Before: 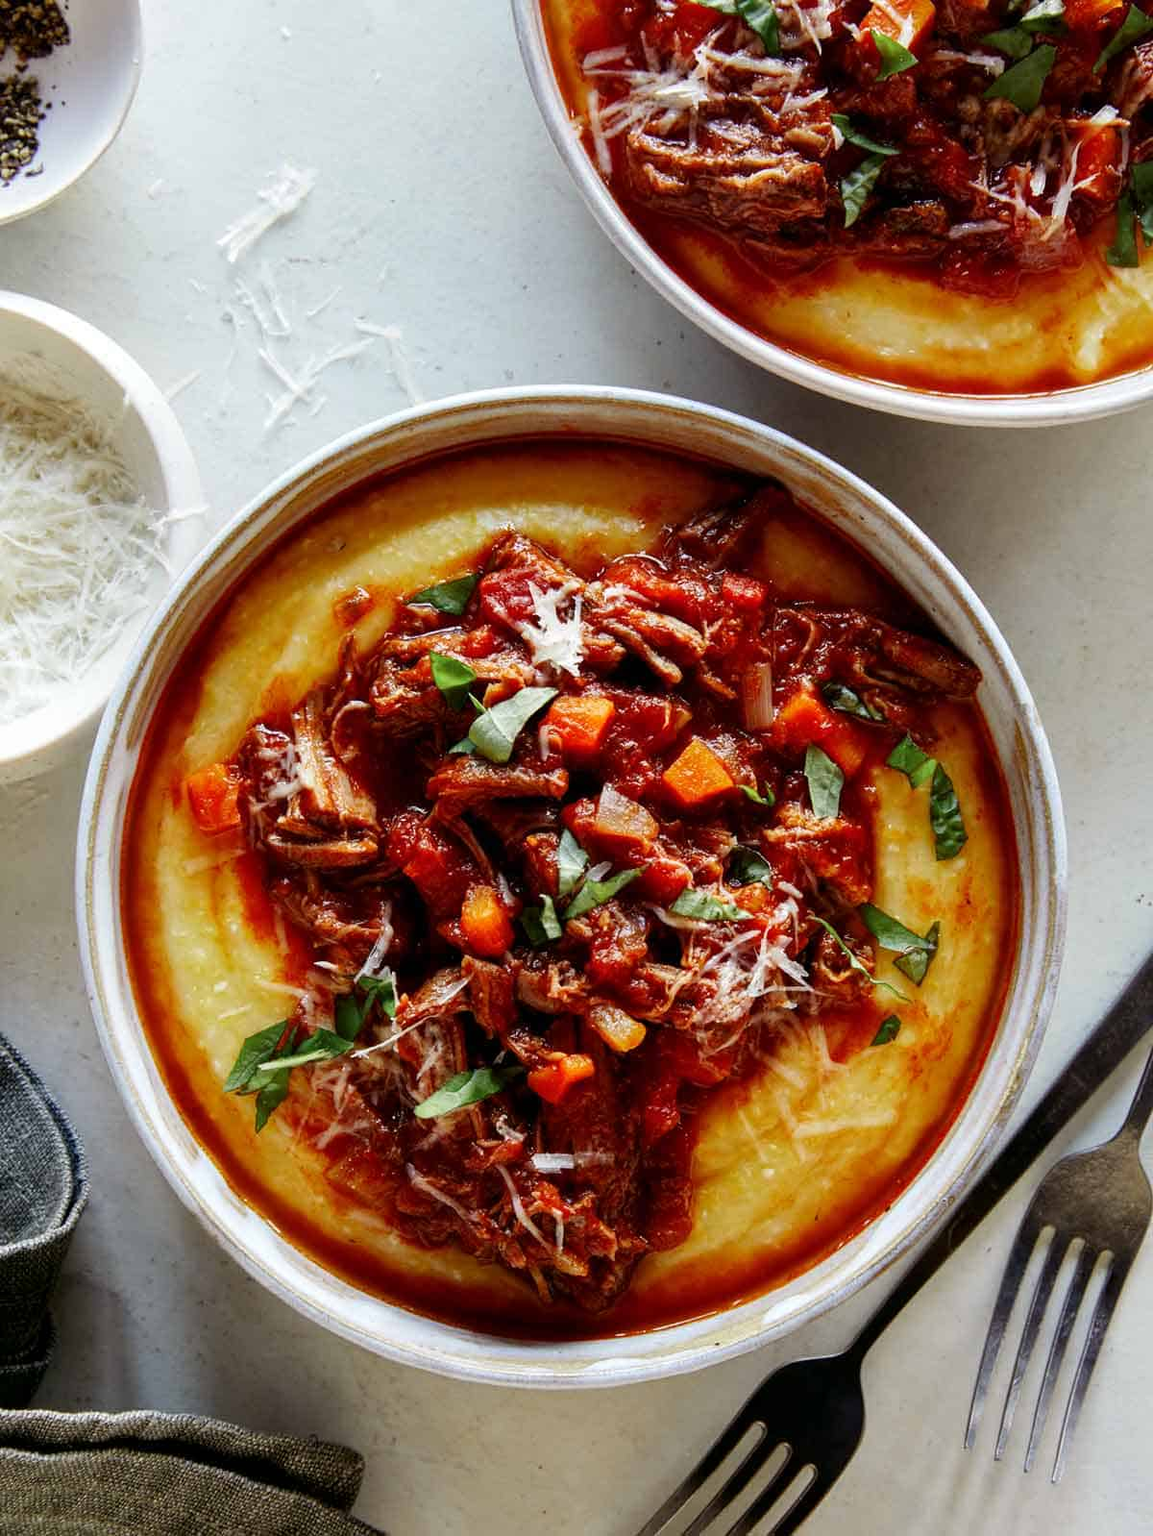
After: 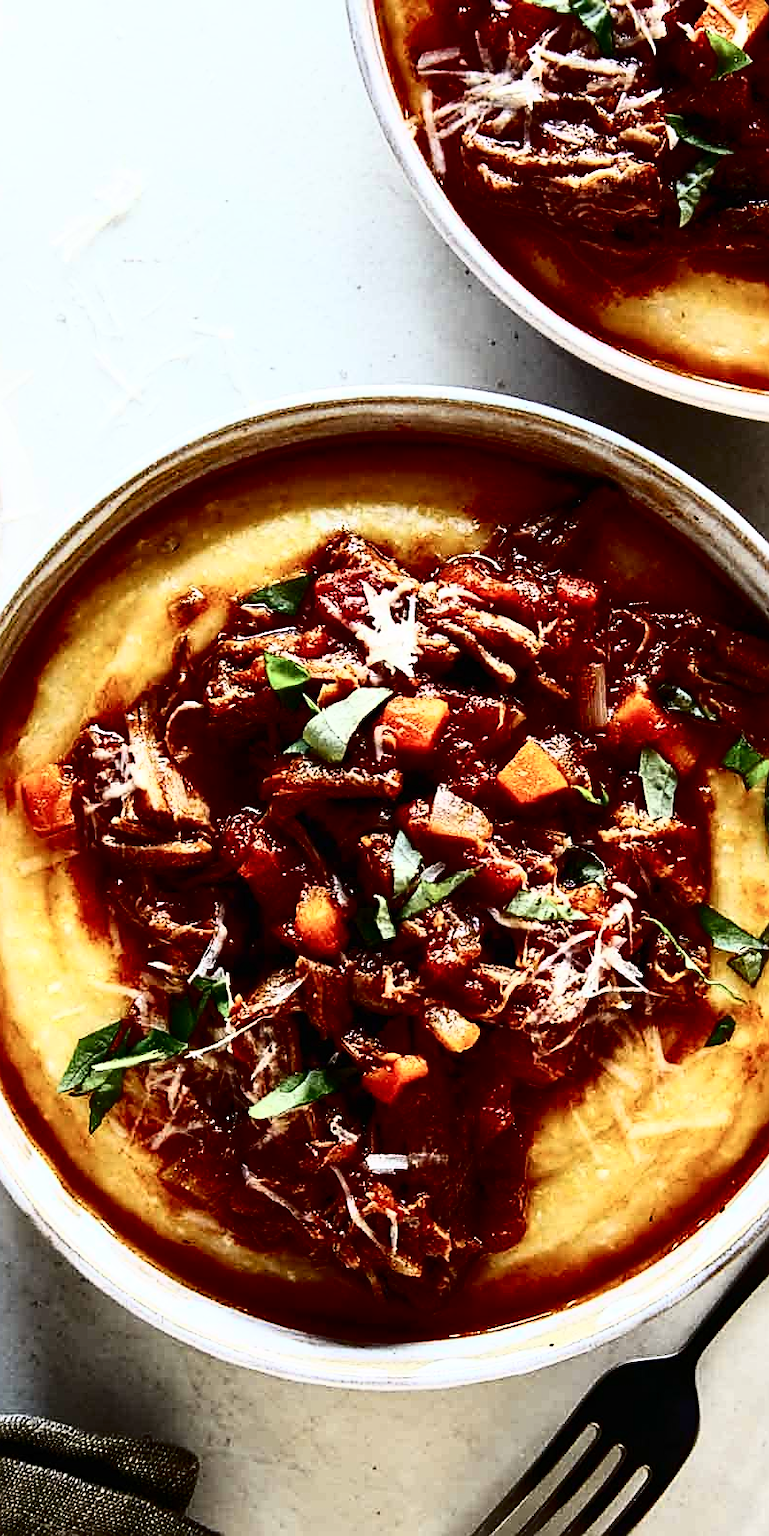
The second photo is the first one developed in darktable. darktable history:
sharpen: on, module defaults
crop and rotate: left 14.491%, right 18.783%
tone curve: curves: ch0 [(0, 0) (0.003, 0.005) (0.011, 0.008) (0.025, 0.013) (0.044, 0.017) (0.069, 0.022) (0.1, 0.029) (0.136, 0.038) (0.177, 0.053) (0.224, 0.081) (0.277, 0.128) (0.335, 0.214) (0.399, 0.343) (0.468, 0.478) (0.543, 0.641) (0.623, 0.798) (0.709, 0.911) (0.801, 0.971) (0.898, 0.99) (1, 1)], color space Lab, independent channels, preserve colors none
